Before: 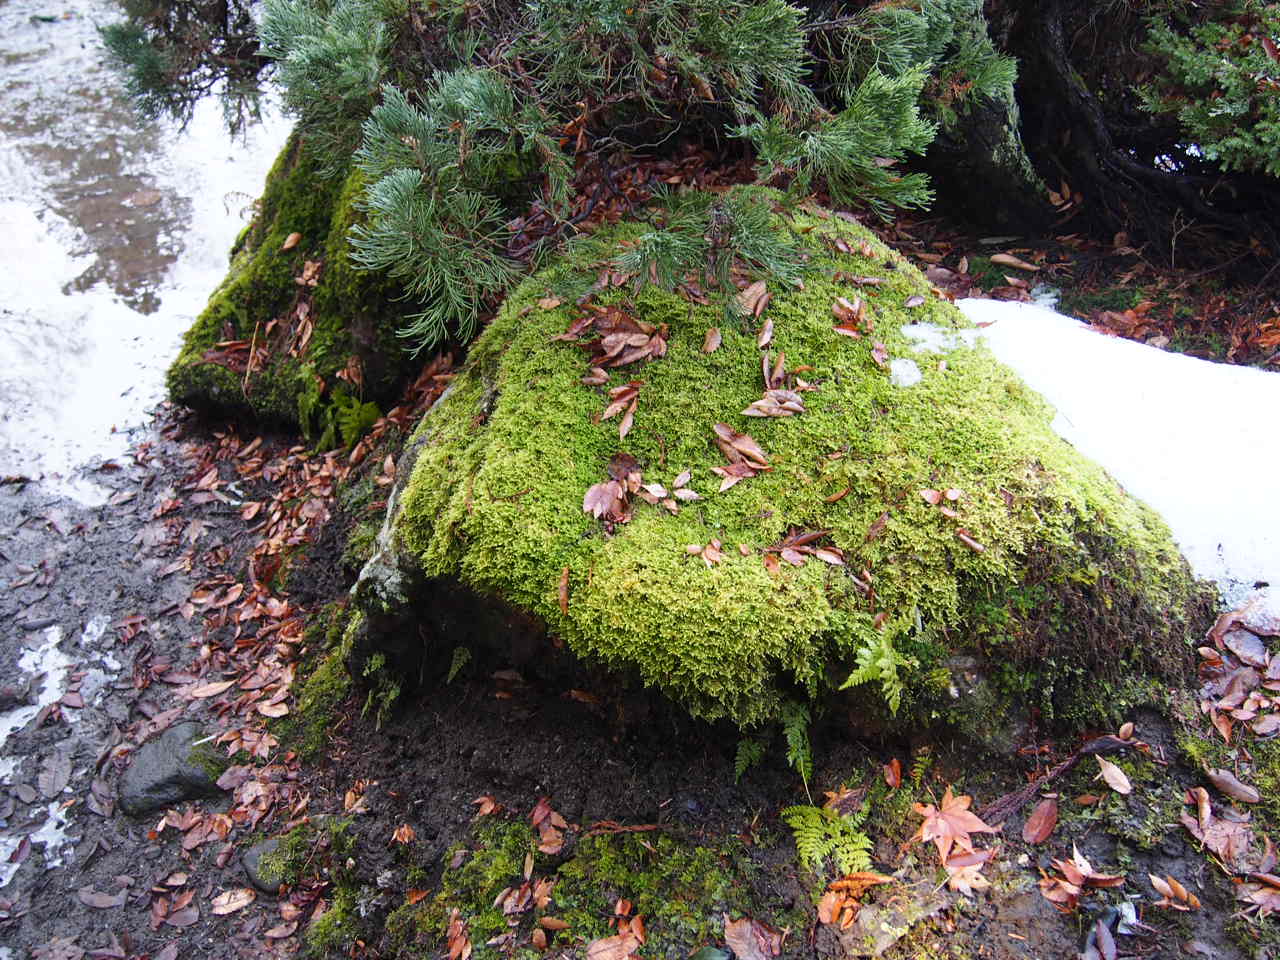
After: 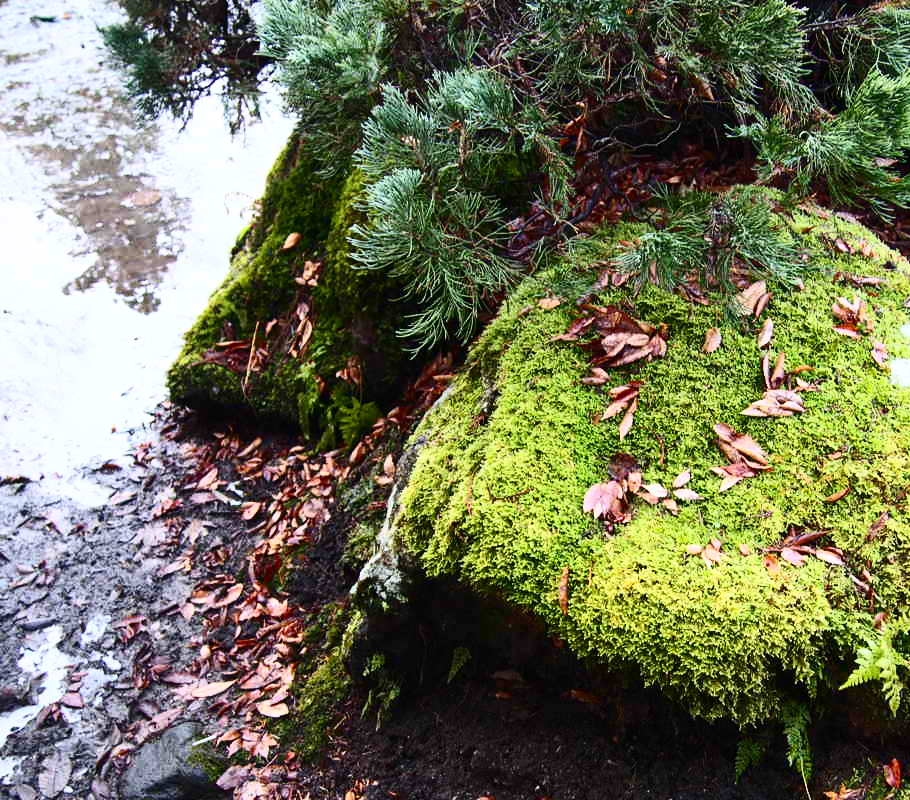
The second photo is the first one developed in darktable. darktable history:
contrast brightness saturation: contrast 0.4, brightness 0.1, saturation 0.21
crop: right 28.885%, bottom 16.626%
